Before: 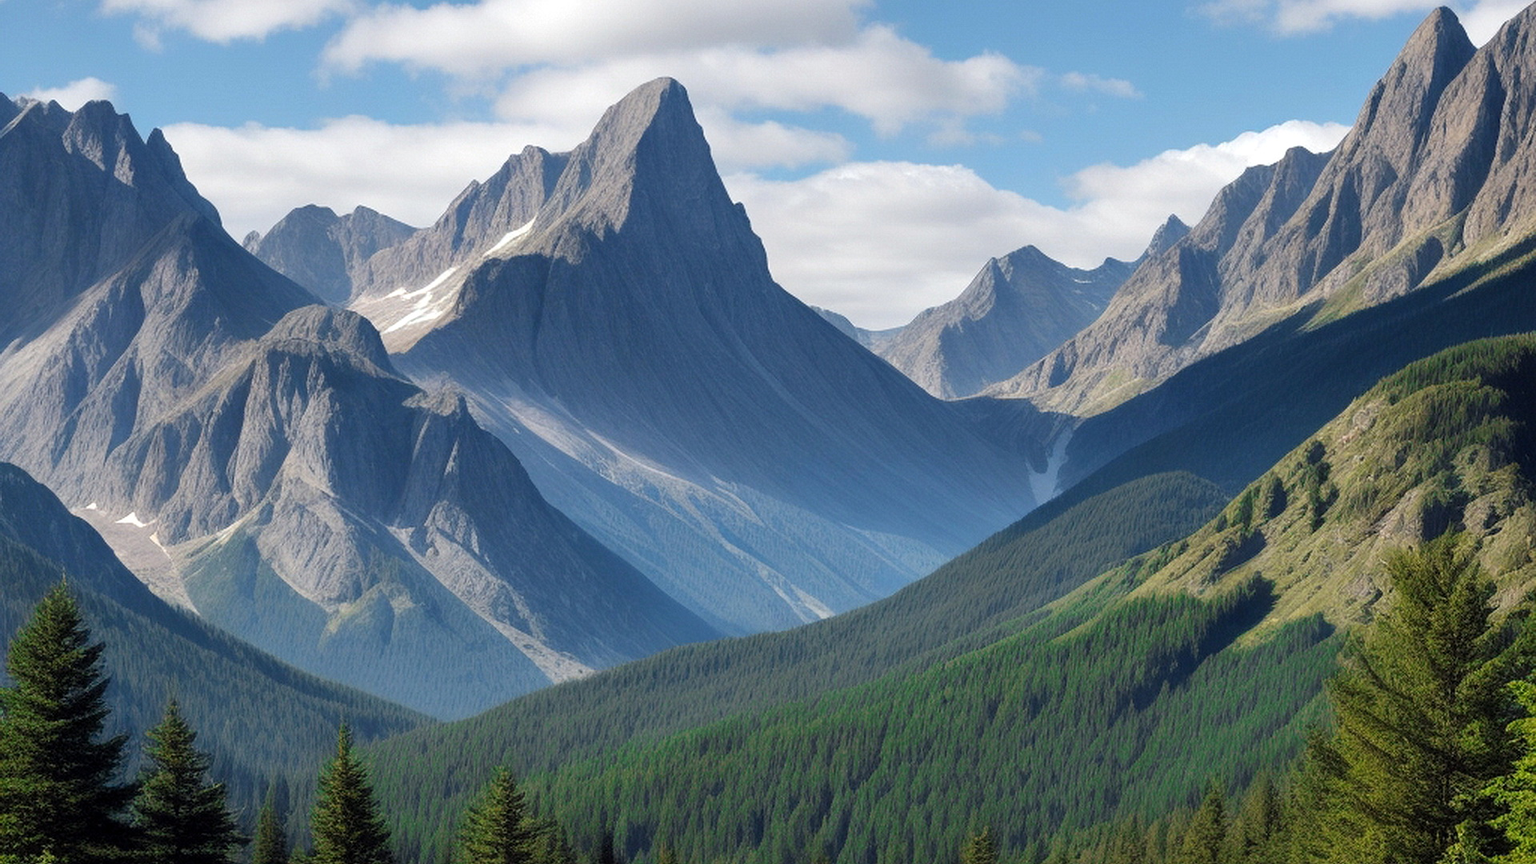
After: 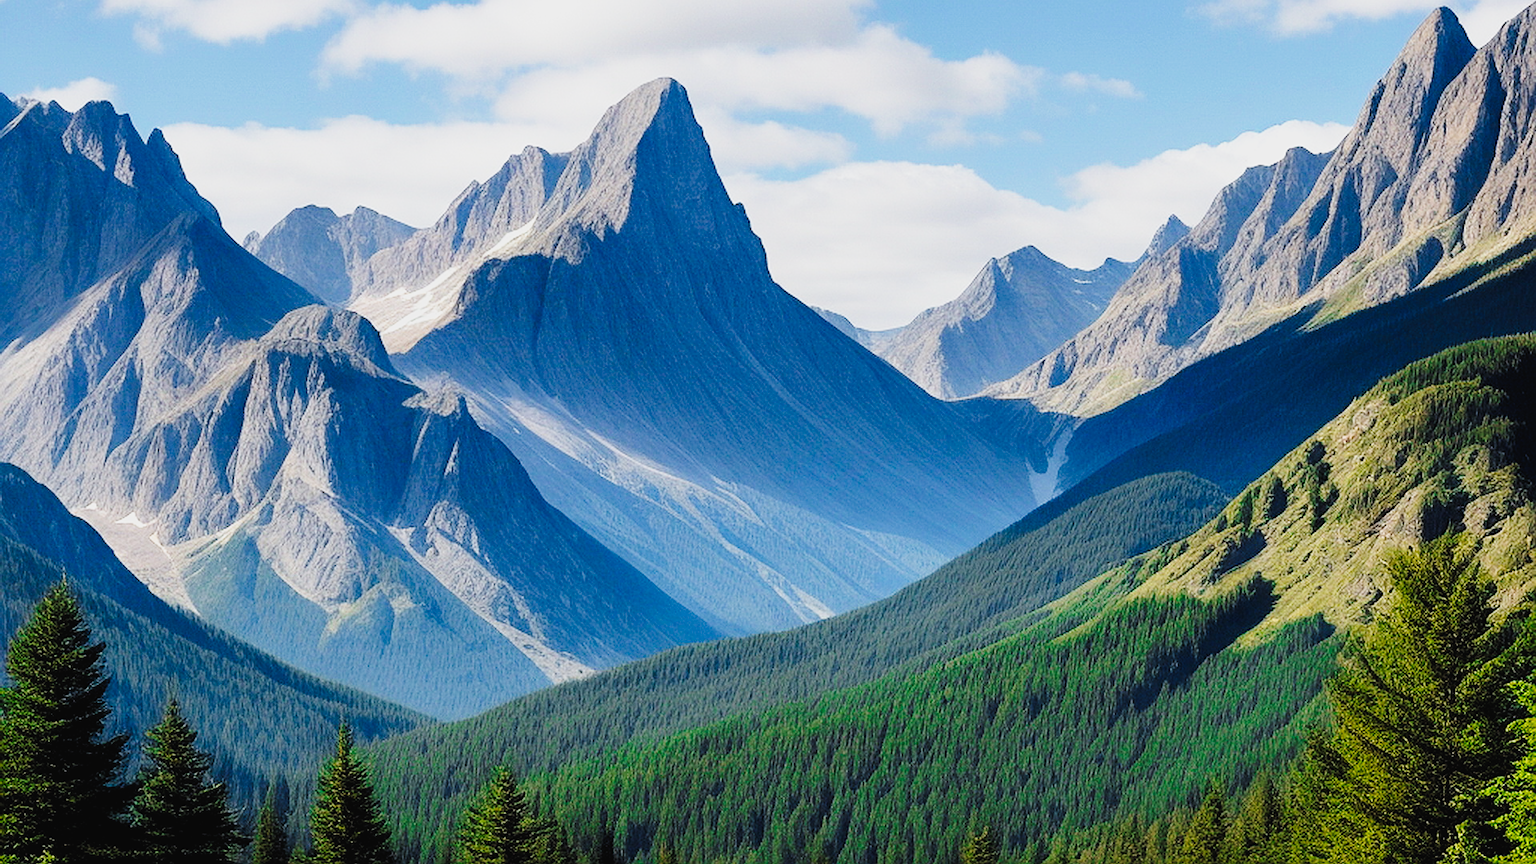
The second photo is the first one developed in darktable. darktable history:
contrast brightness saturation: saturation 0.102
filmic rgb: middle gray luminance 18.34%, black relative exposure -9 EV, white relative exposure 3.74 EV, target black luminance 0%, hardness 4.89, latitude 68.33%, contrast 0.954, highlights saturation mix 21.36%, shadows ↔ highlights balance 21.86%
sharpen: on, module defaults
tone curve: curves: ch0 [(0.003, 0.023) (0.071, 0.052) (0.236, 0.197) (0.466, 0.557) (0.625, 0.761) (0.783, 0.9) (0.994, 0.968)]; ch1 [(0, 0) (0.262, 0.227) (0.417, 0.386) (0.469, 0.467) (0.502, 0.498) (0.528, 0.53) (0.573, 0.579) (0.605, 0.621) (0.644, 0.671) (0.686, 0.728) (0.994, 0.987)]; ch2 [(0, 0) (0.262, 0.188) (0.385, 0.353) (0.427, 0.424) (0.495, 0.493) (0.515, 0.54) (0.547, 0.561) (0.589, 0.613) (0.644, 0.748) (1, 1)], preserve colors none
